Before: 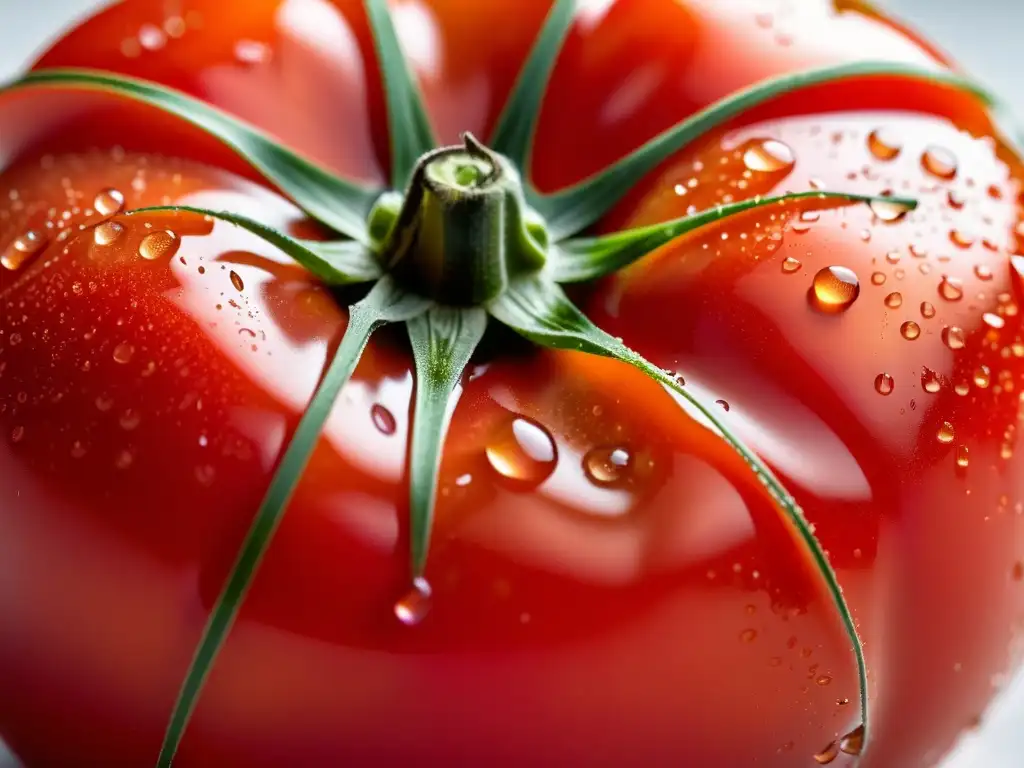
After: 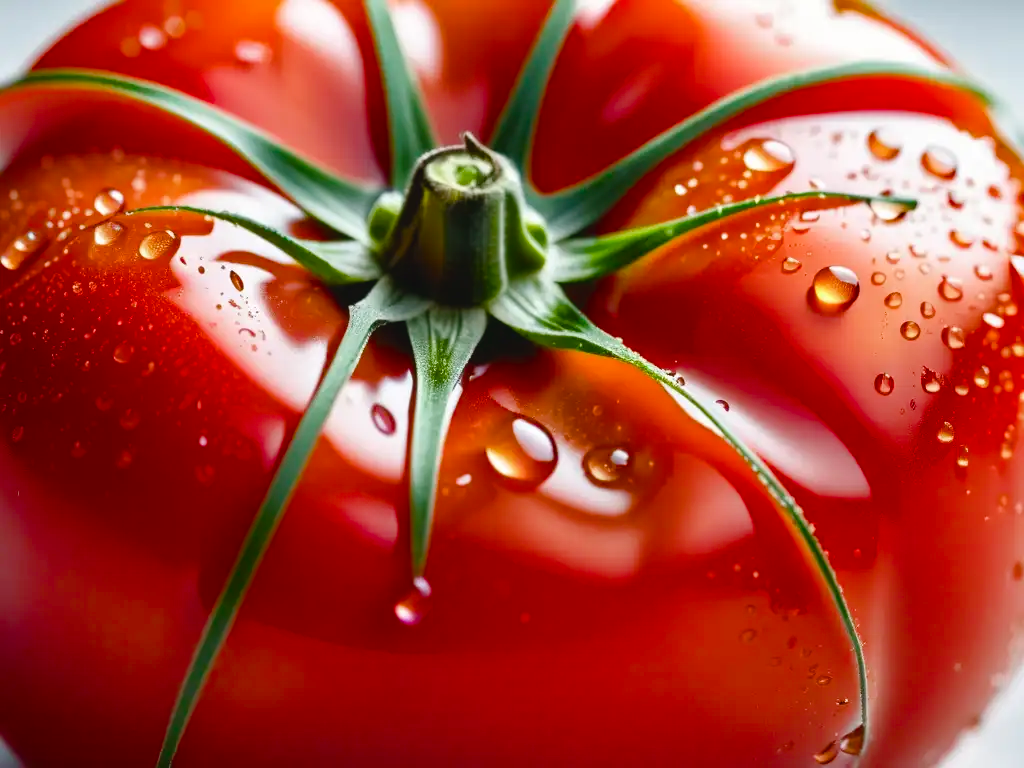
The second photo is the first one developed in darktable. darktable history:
color balance rgb: global offset › luminance 0.483%, global offset › hue 58.63°, perceptual saturation grading › global saturation 20%, perceptual saturation grading › highlights -25.87%, perceptual saturation grading › shadows 50.561%
